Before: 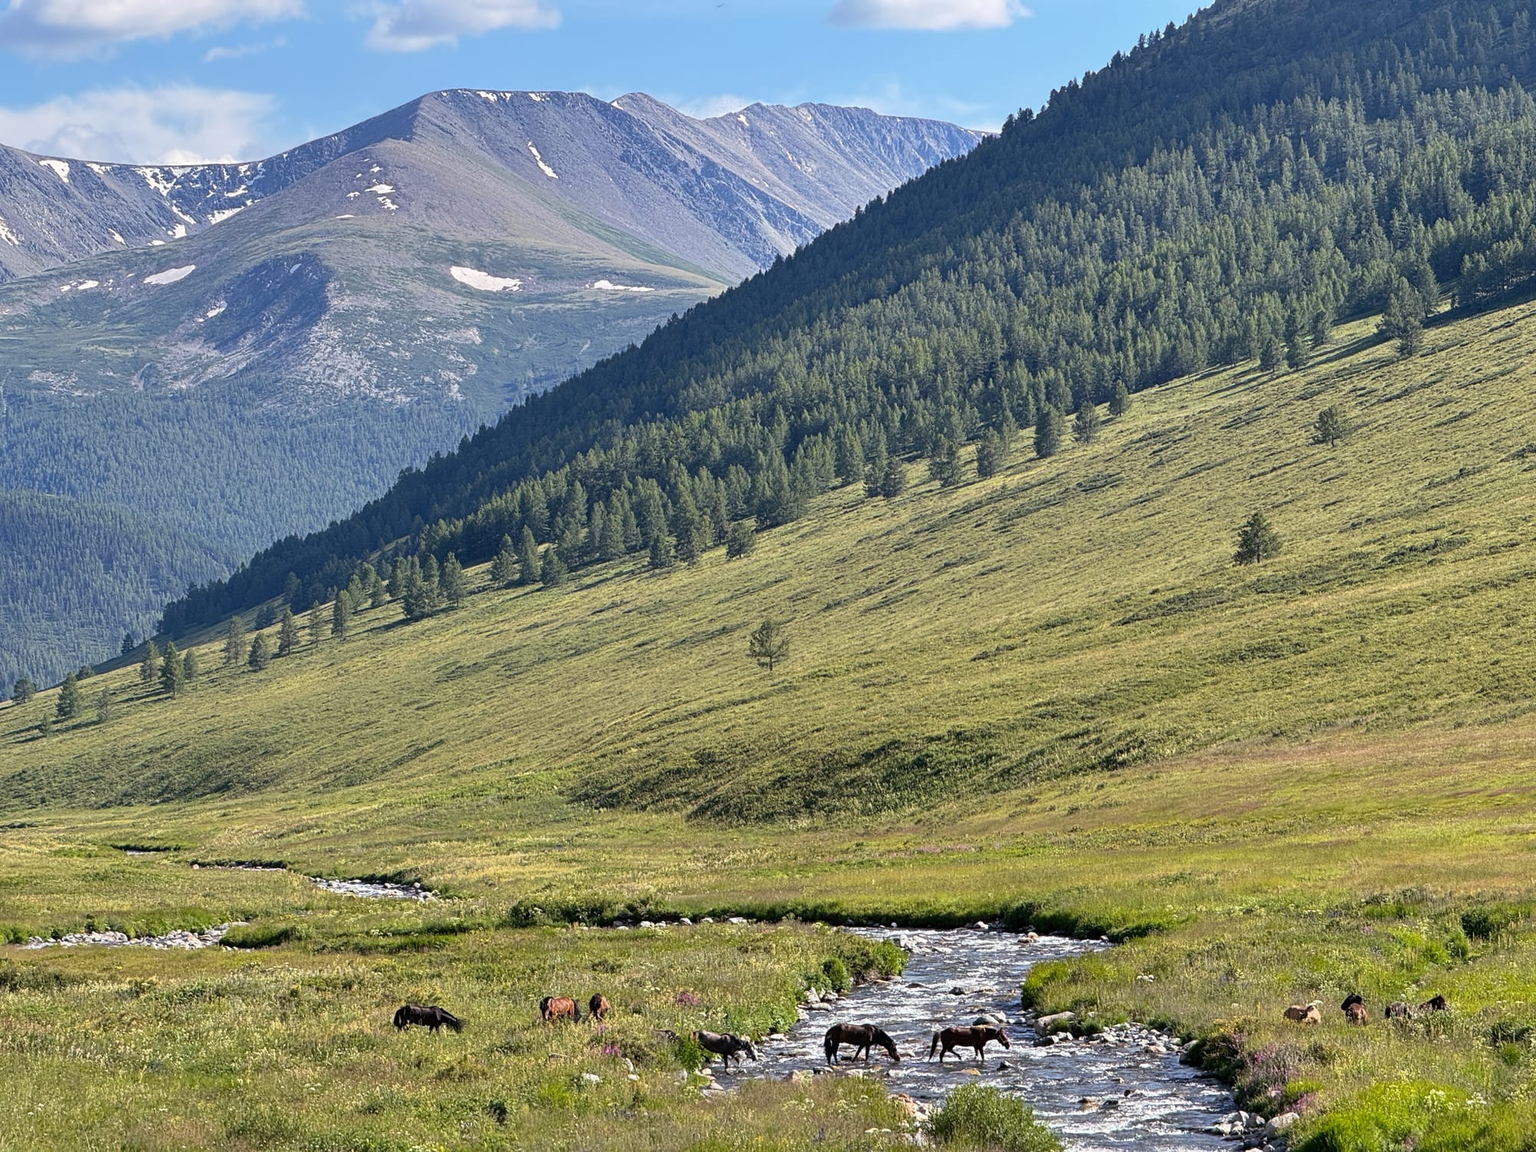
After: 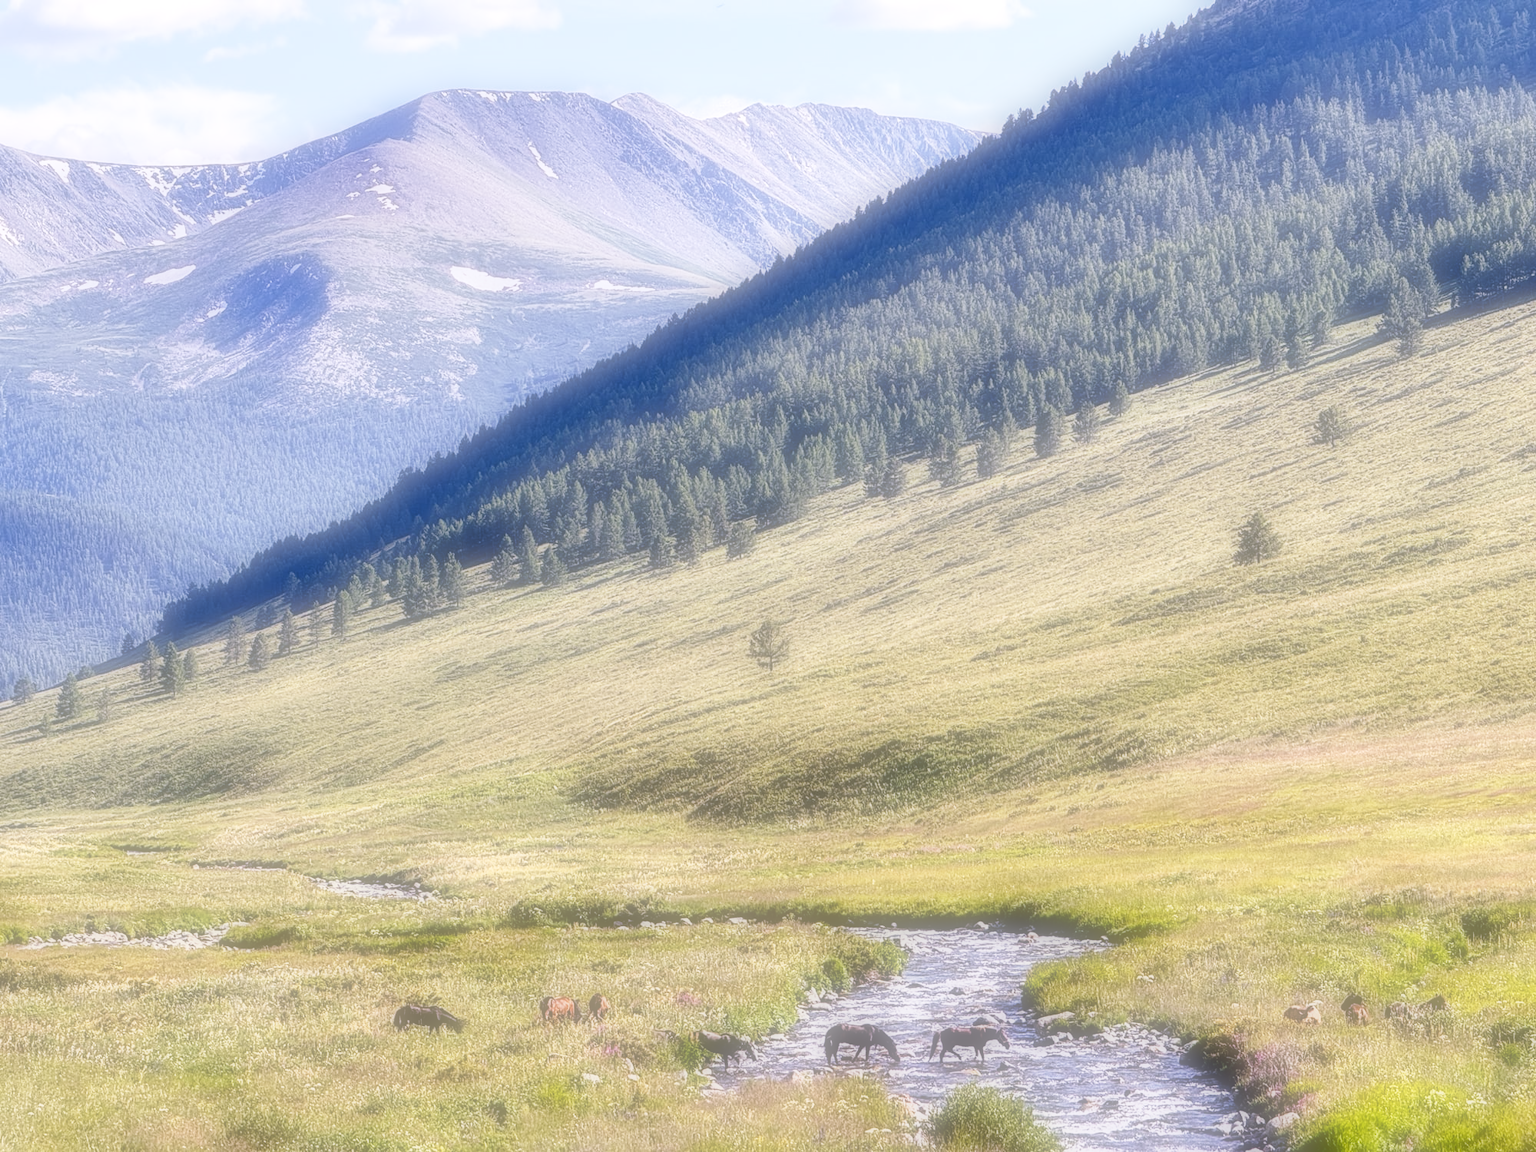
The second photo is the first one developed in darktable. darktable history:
base curve: curves: ch0 [(0, 0) (0.005, 0.002) (0.15, 0.3) (0.4, 0.7) (0.75, 0.95) (1, 1)], preserve colors none
white balance: red 1.066, blue 1.119
soften: on, module defaults
local contrast: on, module defaults
